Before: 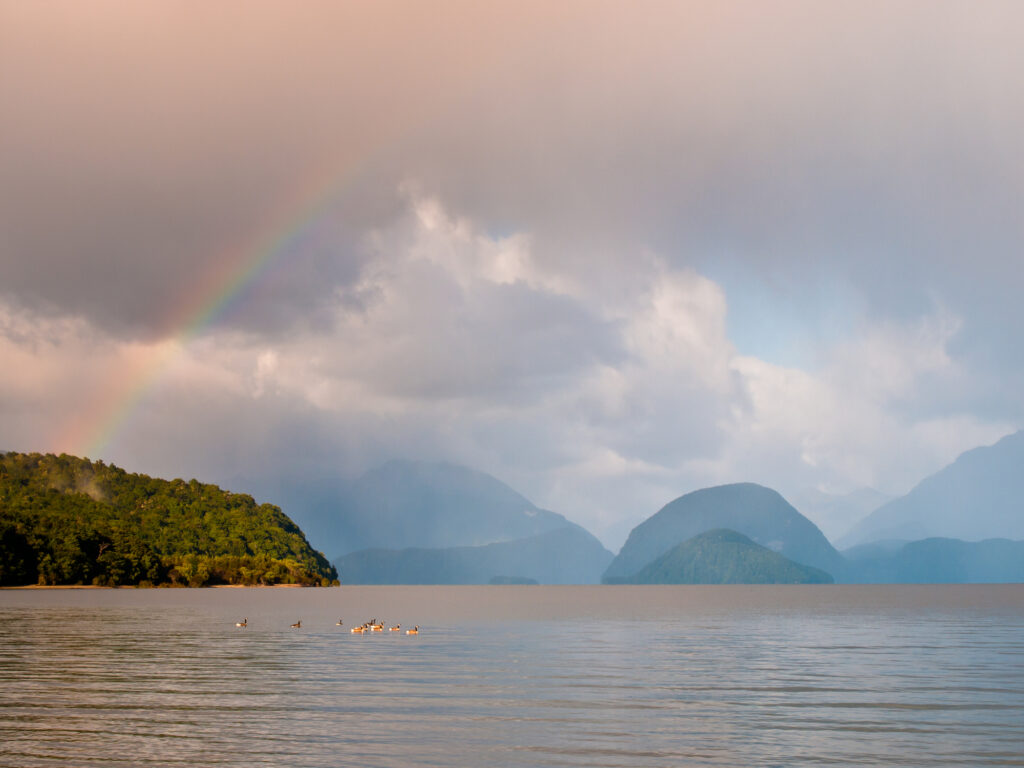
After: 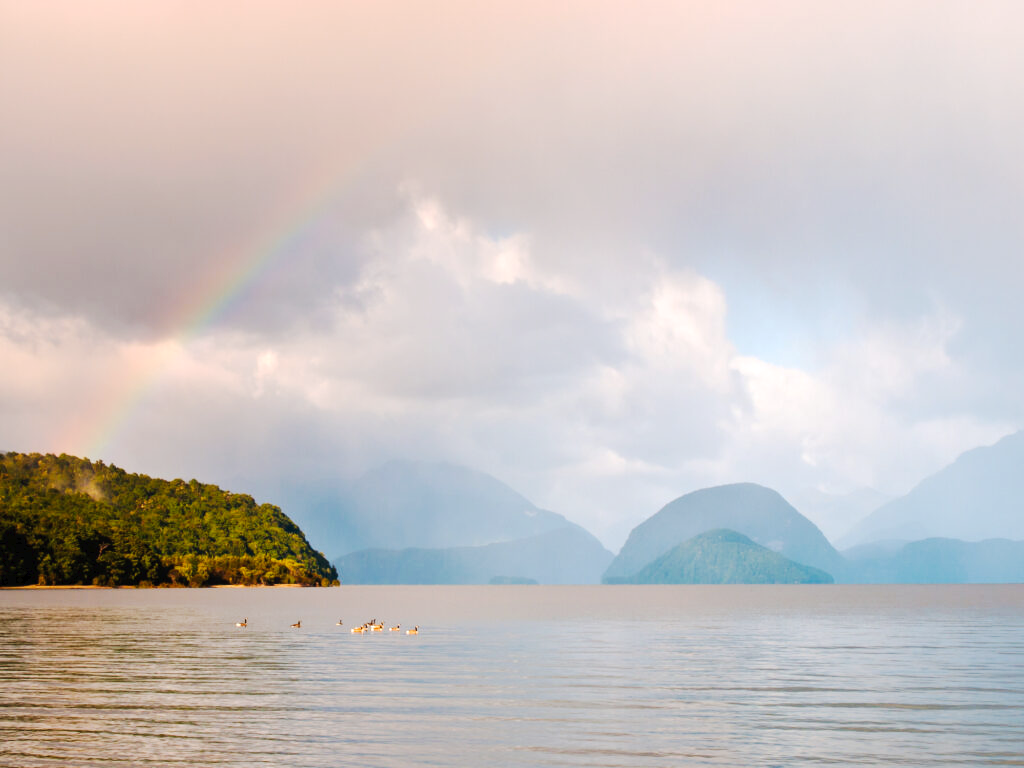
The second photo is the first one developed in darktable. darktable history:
exposure: exposure 0.49 EV, compensate exposure bias true, compensate highlight preservation false
tone curve: curves: ch0 [(0, 0) (0.003, 0.019) (0.011, 0.022) (0.025, 0.029) (0.044, 0.041) (0.069, 0.06) (0.1, 0.09) (0.136, 0.123) (0.177, 0.163) (0.224, 0.206) (0.277, 0.268) (0.335, 0.35) (0.399, 0.436) (0.468, 0.526) (0.543, 0.624) (0.623, 0.713) (0.709, 0.779) (0.801, 0.845) (0.898, 0.912) (1, 1)], preserve colors none
